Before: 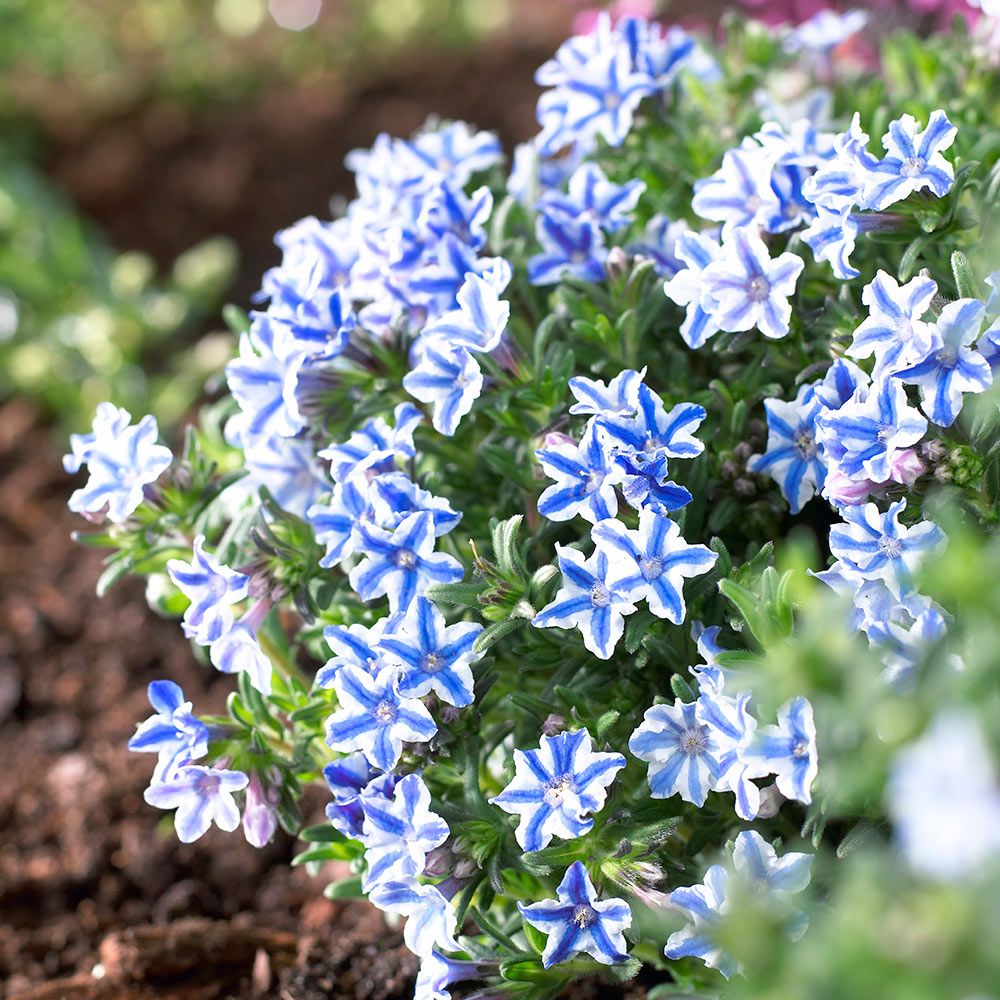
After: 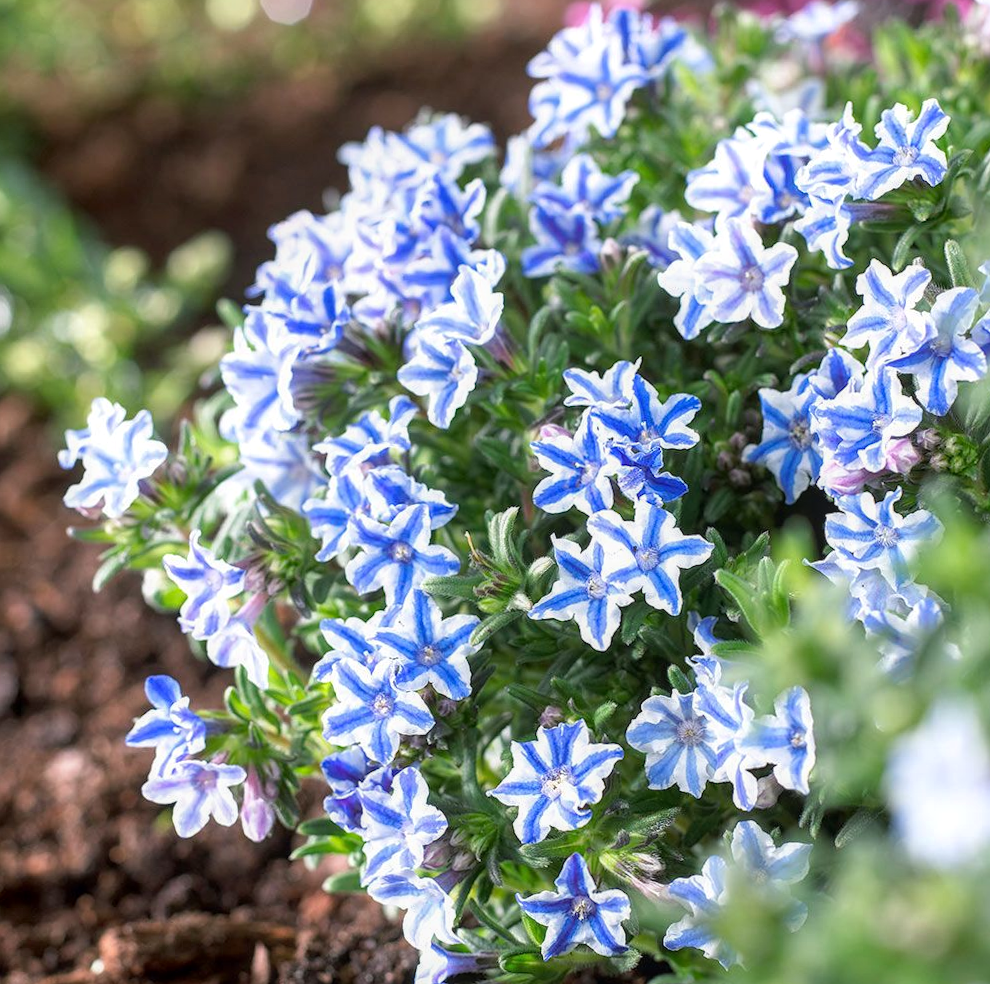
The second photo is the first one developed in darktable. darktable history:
contrast equalizer: y [[0.5, 0.488, 0.462, 0.461, 0.491, 0.5], [0.5 ×6], [0.5 ×6], [0 ×6], [0 ×6]]
local contrast: on, module defaults
rotate and perspective: rotation -0.45°, automatic cropping original format, crop left 0.008, crop right 0.992, crop top 0.012, crop bottom 0.988
